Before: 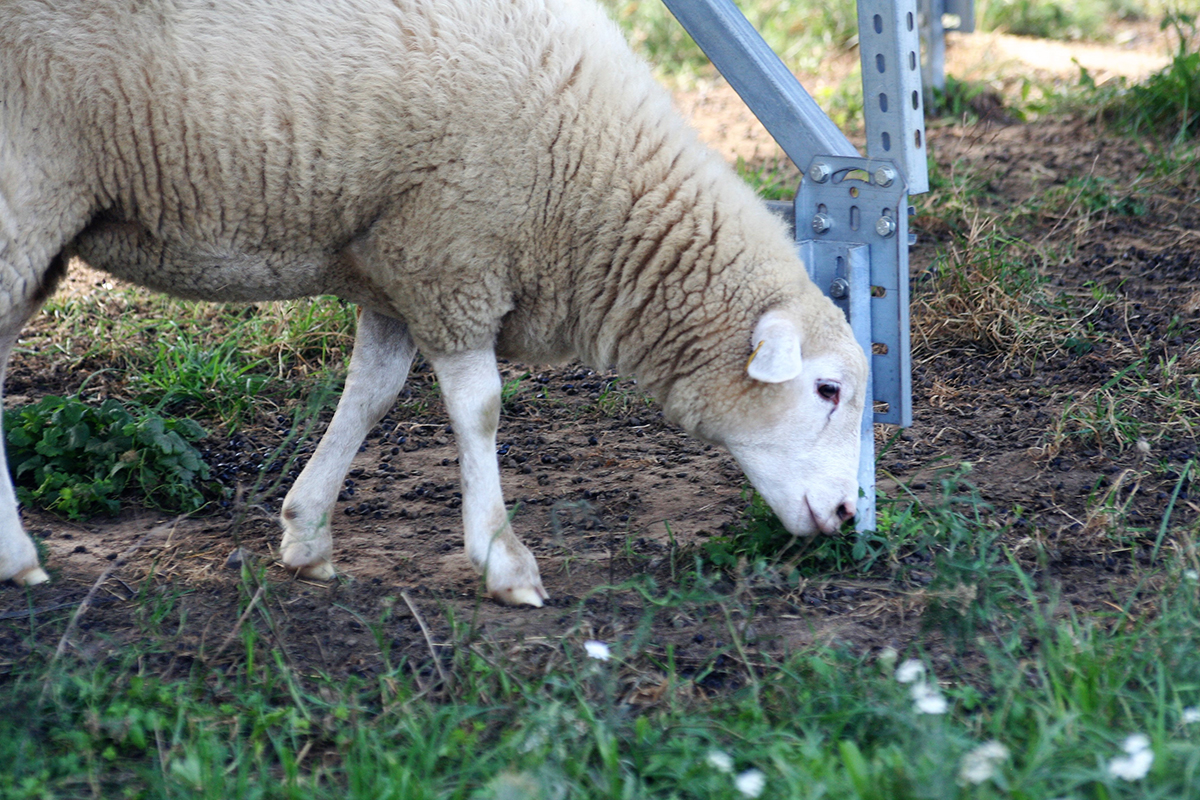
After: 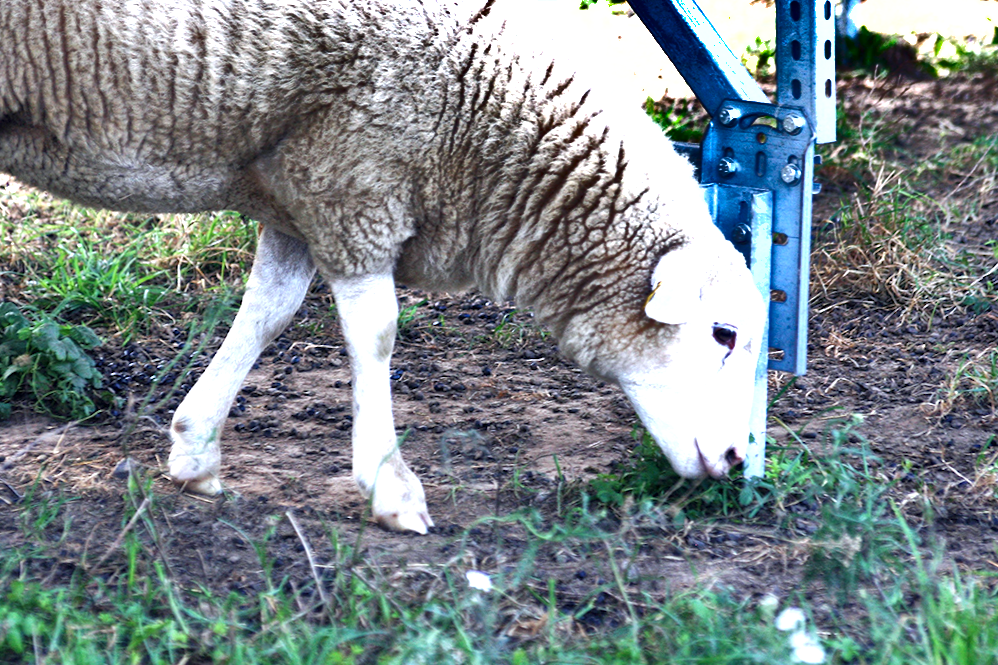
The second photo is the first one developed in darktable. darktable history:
crop and rotate: angle -3.27°, left 5.211%, top 5.211%, right 4.607%, bottom 4.607%
local contrast: highlights 100%, shadows 100%, detail 120%, midtone range 0.2
exposure: black level correction 0, exposure 1.1 EV, compensate exposure bias true, compensate highlight preservation false
color calibration: illuminant as shot in camera, x 0.358, y 0.373, temperature 4628.91 K
shadows and highlights: shadows 19.13, highlights -83.41, soften with gaussian
